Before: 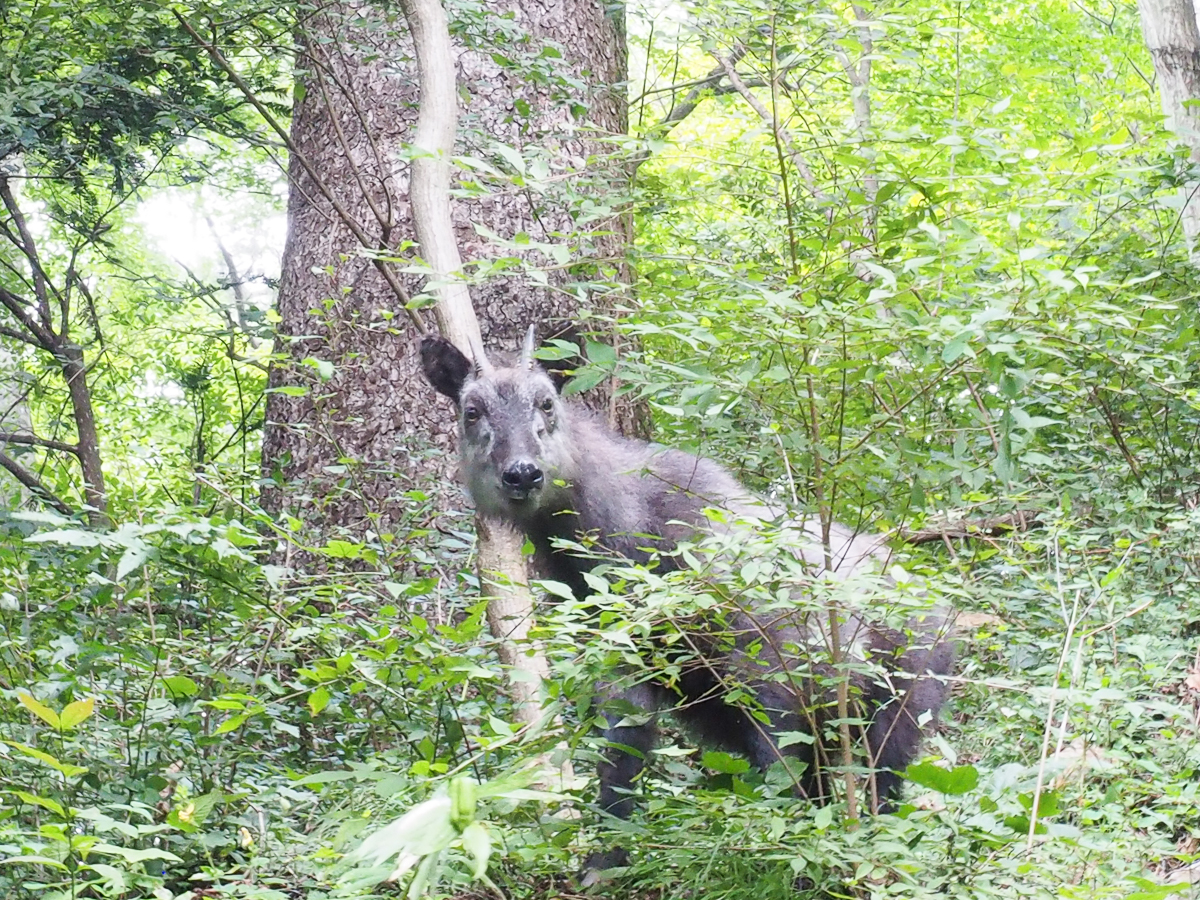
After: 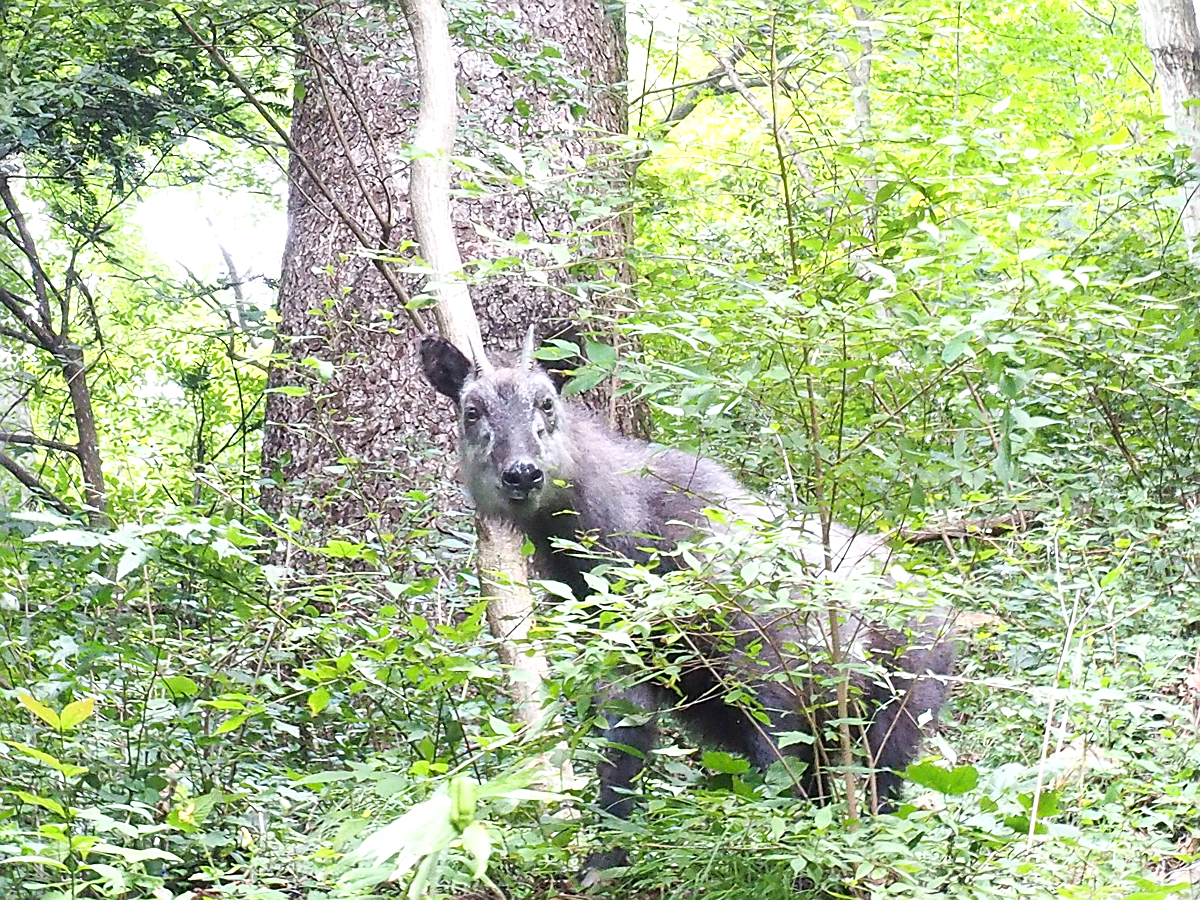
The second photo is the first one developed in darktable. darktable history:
sharpen: amount 0.55
exposure: black level correction 0.001, exposure 0.3 EV, compensate highlight preservation false
